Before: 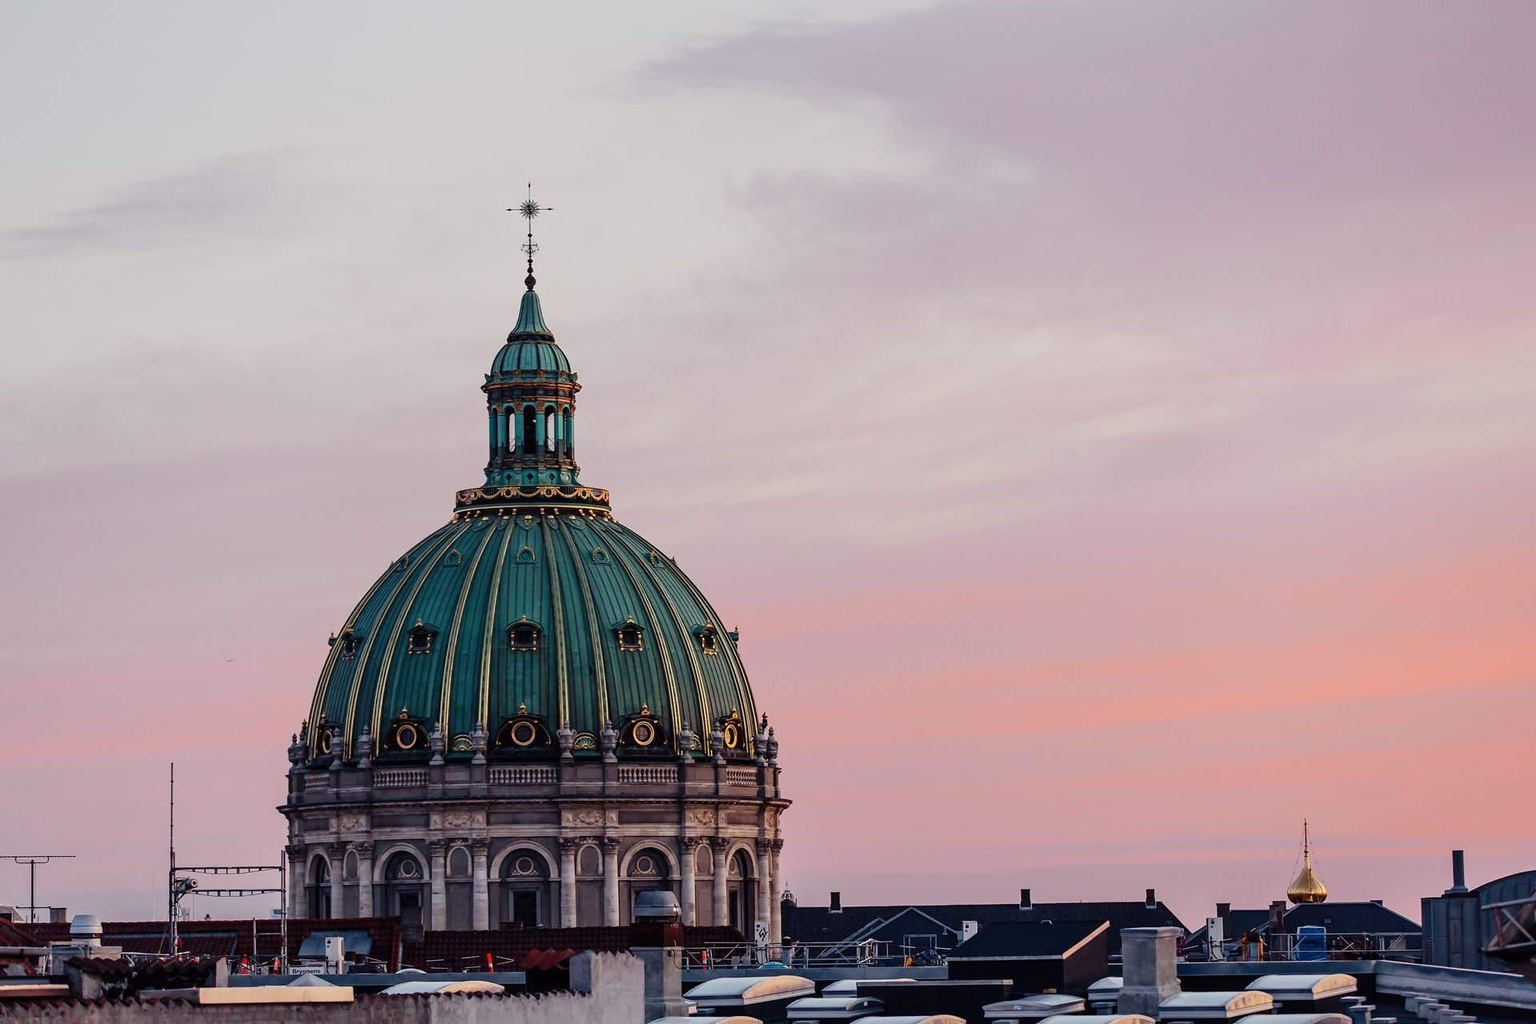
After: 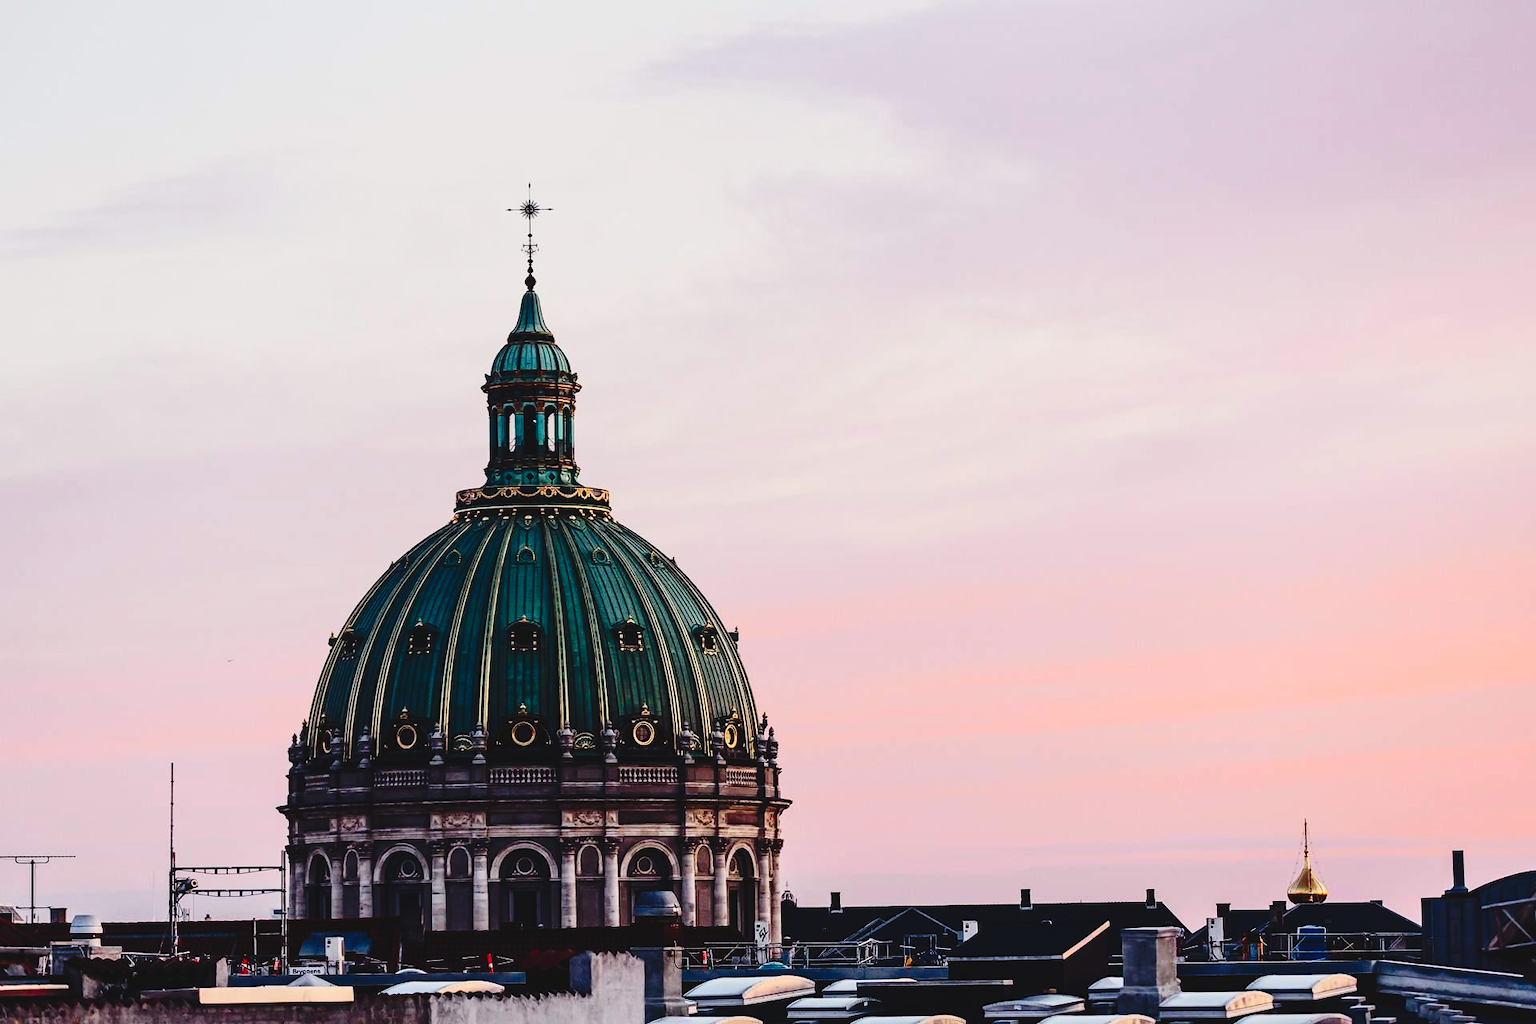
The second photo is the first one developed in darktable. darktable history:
contrast brightness saturation: contrast 0.32, brightness -0.08, saturation 0.17
base curve: curves: ch0 [(0, 0.024) (0.055, 0.065) (0.121, 0.166) (0.236, 0.319) (0.693, 0.726) (1, 1)], preserve colors none
